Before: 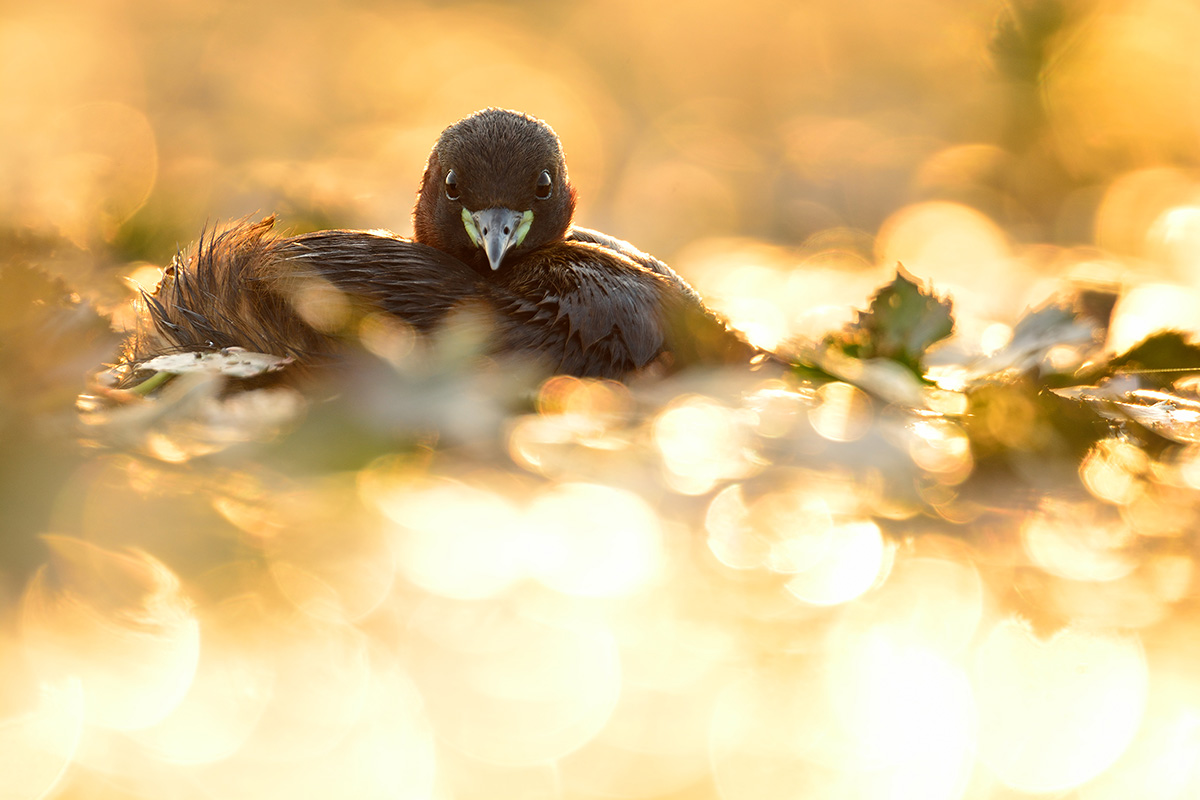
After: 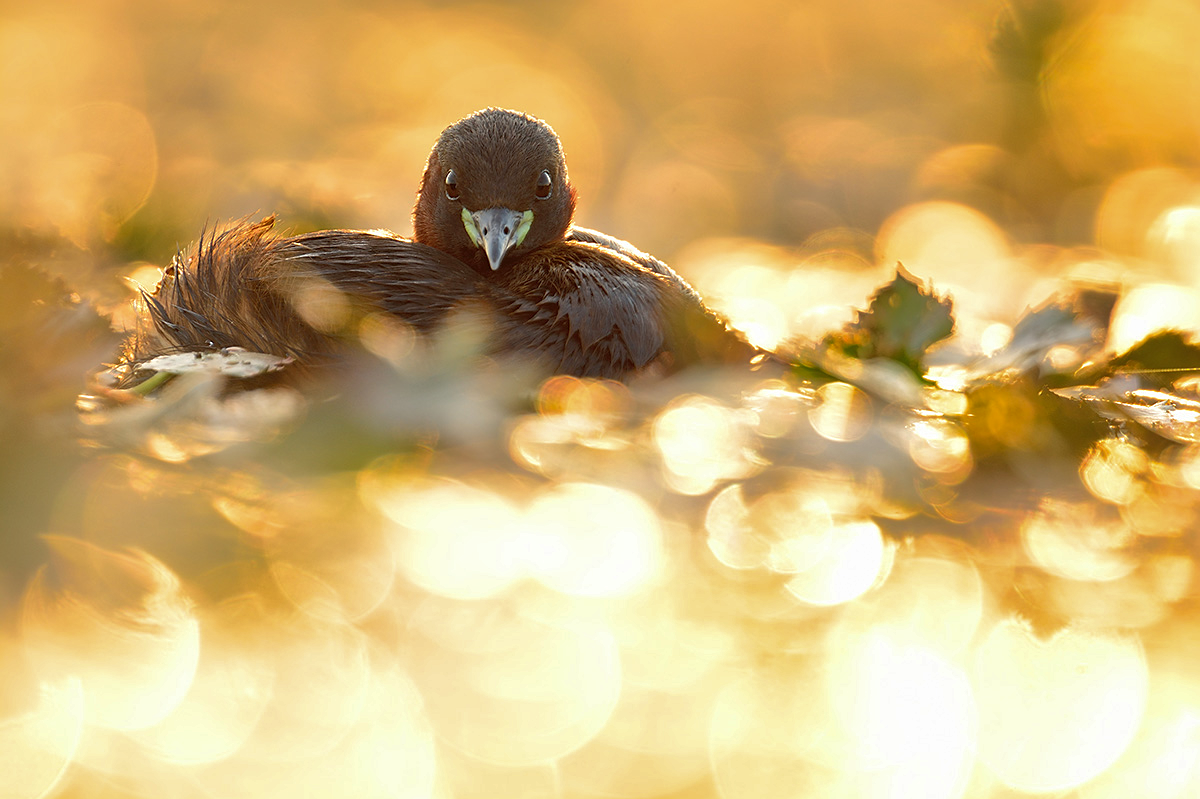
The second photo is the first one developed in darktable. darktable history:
crop: bottom 0.071%
sharpen: radius 1.272, amount 0.305, threshold 0
shadows and highlights: on, module defaults
